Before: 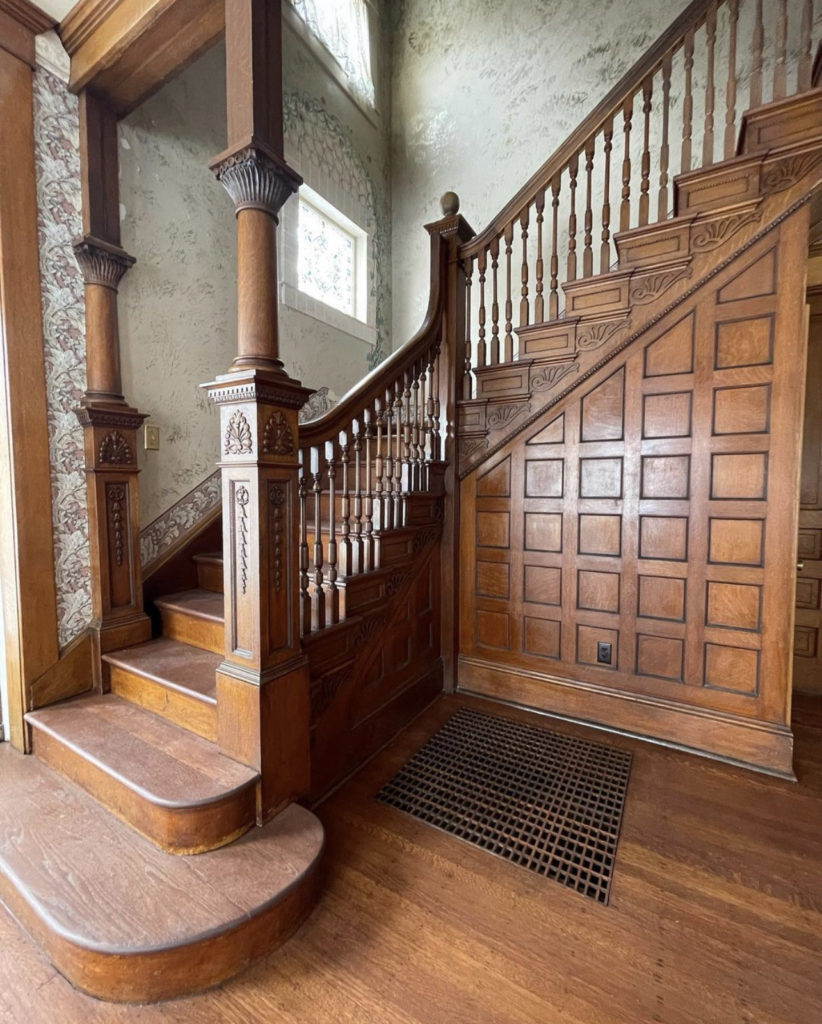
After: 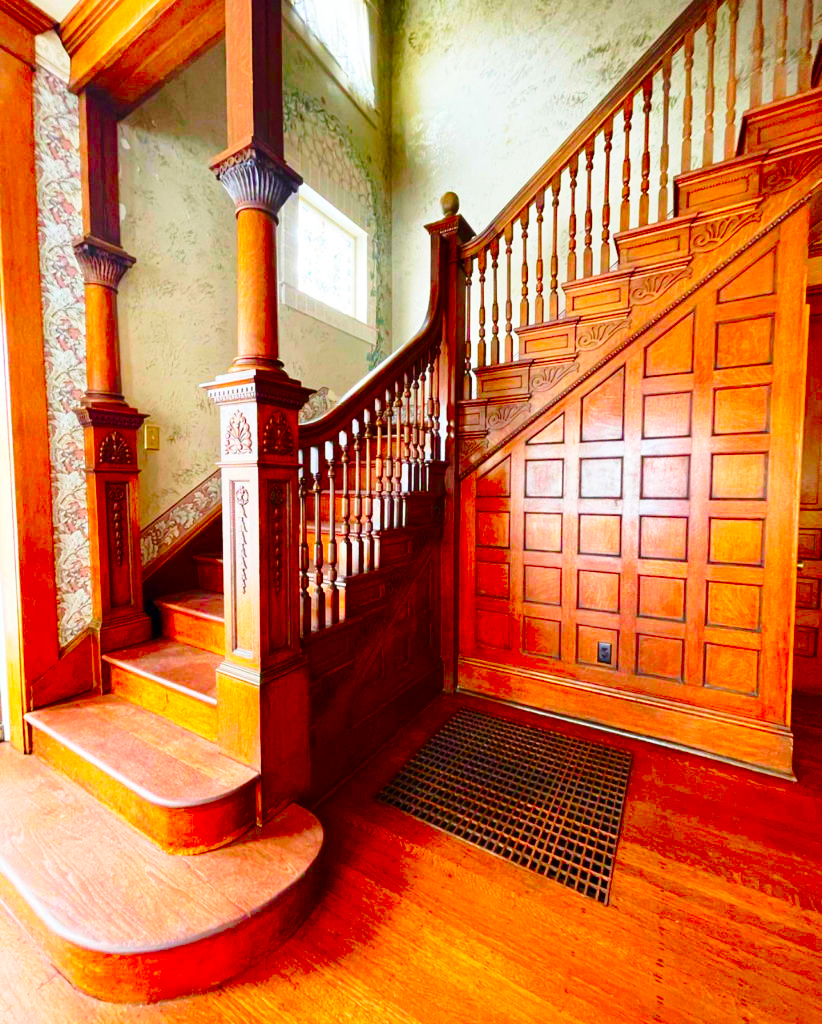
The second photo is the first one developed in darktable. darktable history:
color correction: saturation 3
base curve: curves: ch0 [(0, 0) (0.028, 0.03) (0.121, 0.232) (0.46, 0.748) (0.859, 0.968) (1, 1)], preserve colors none
